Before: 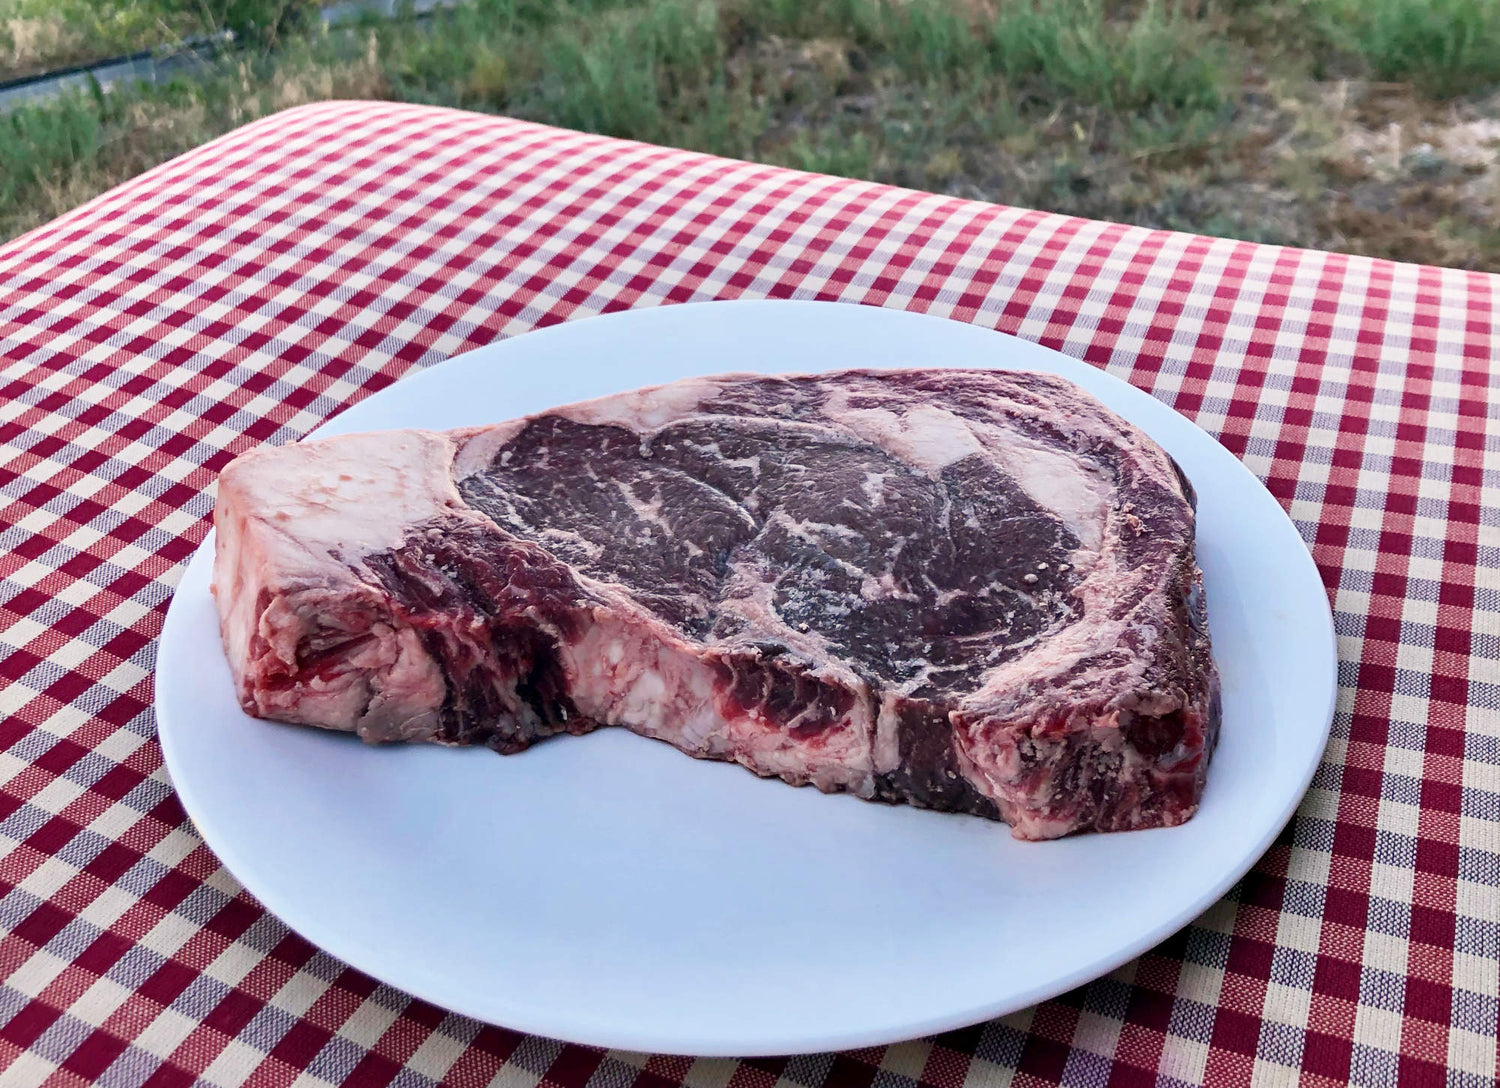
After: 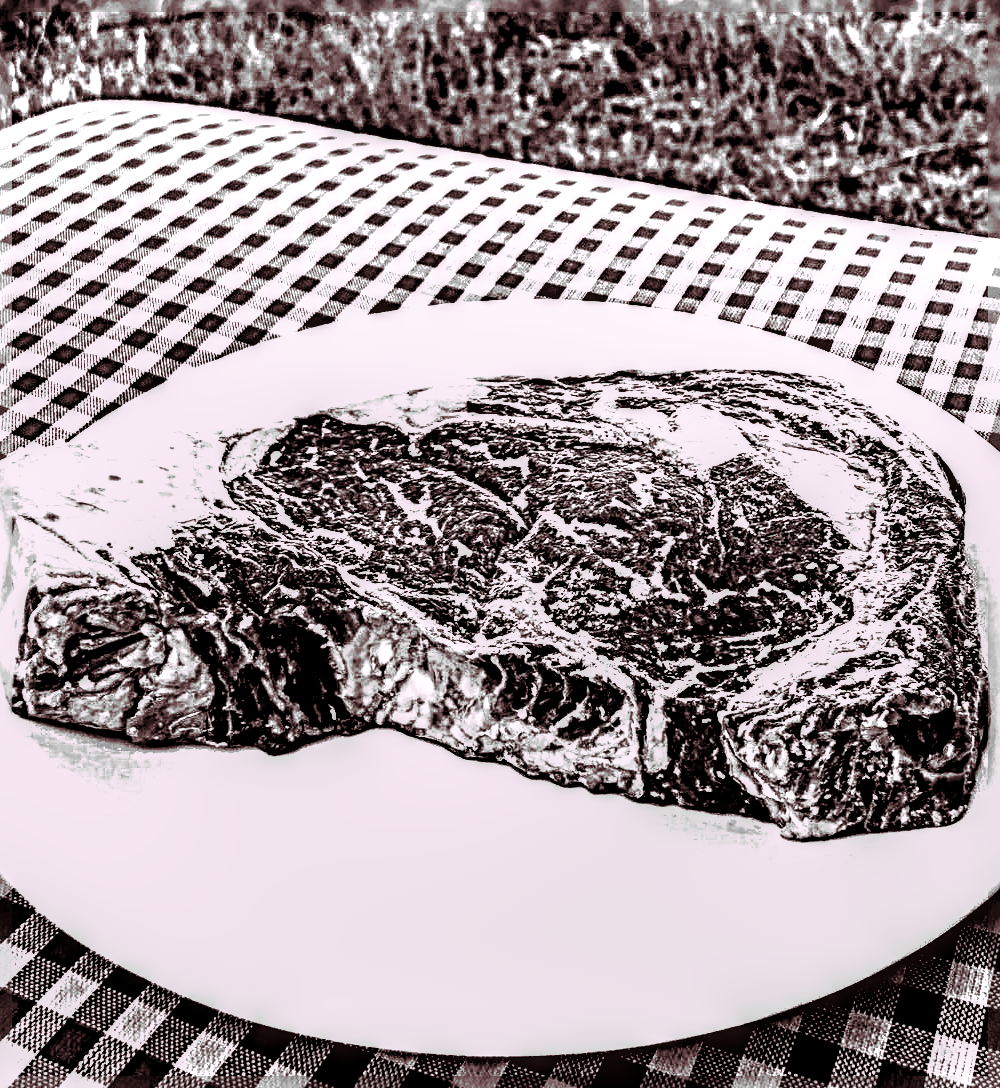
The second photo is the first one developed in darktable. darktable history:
sharpen: radius 6.3, amount 1.8, threshold 0
split-toning: highlights › hue 298.8°, highlights › saturation 0.73, compress 41.76%
crop and rotate: left 15.446%, right 17.836%
color correction: highlights a* -0.137, highlights b* -5.91, shadows a* -0.137, shadows b* -0.137
monochrome: a 73.58, b 64.21
local contrast: highlights 19%, detail 186%
exposure: exposure 0.6 EV, compensate highlight preservation false
filmic rgb: black relative exposure -8.2 EV, white relative exposure 2.2 EV, threshold 3 EV, hardness 7.11, latitude 85.74%, contrast 1.696, highlights saturation mix -4%, shadows ↔ highlights balance -2.69%, color science v5 (2021), contrast in shadows safe, contrast in highlights safe, enable highlight reconstruction true
